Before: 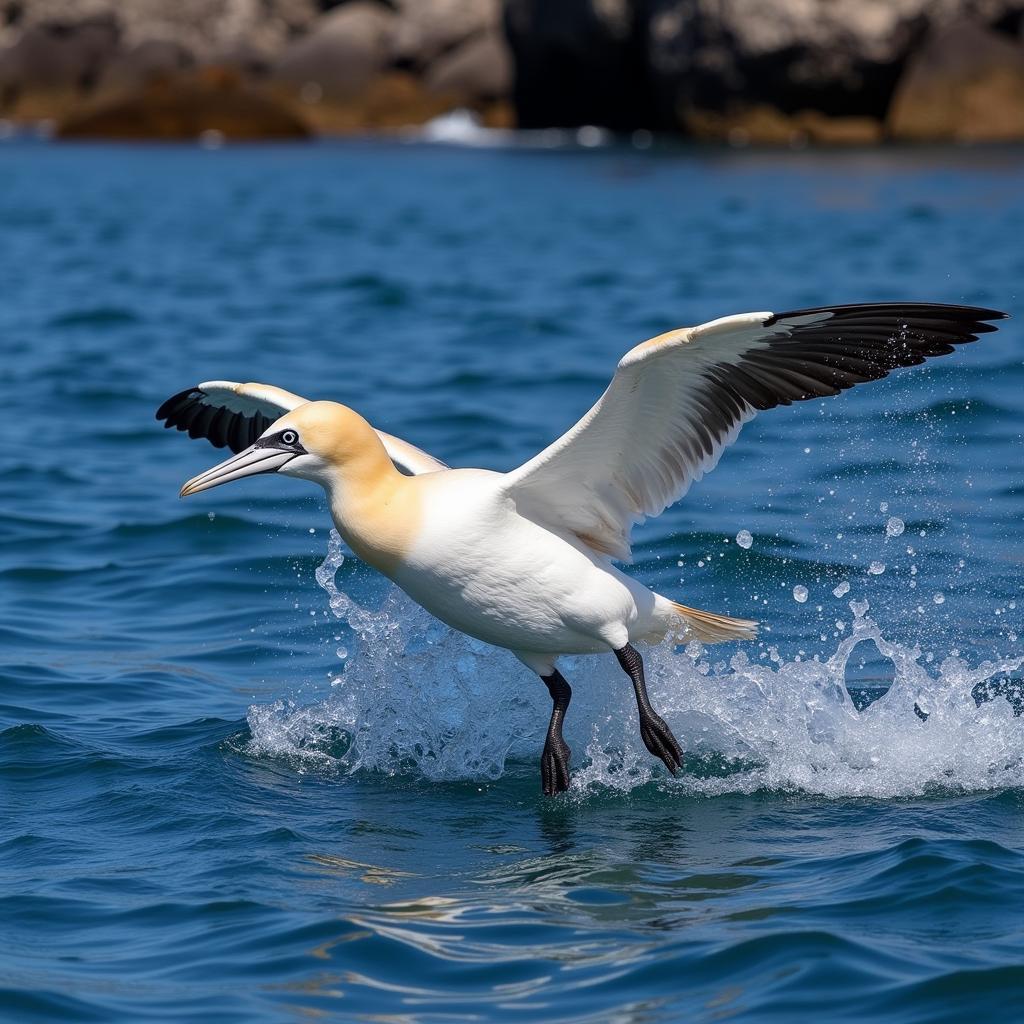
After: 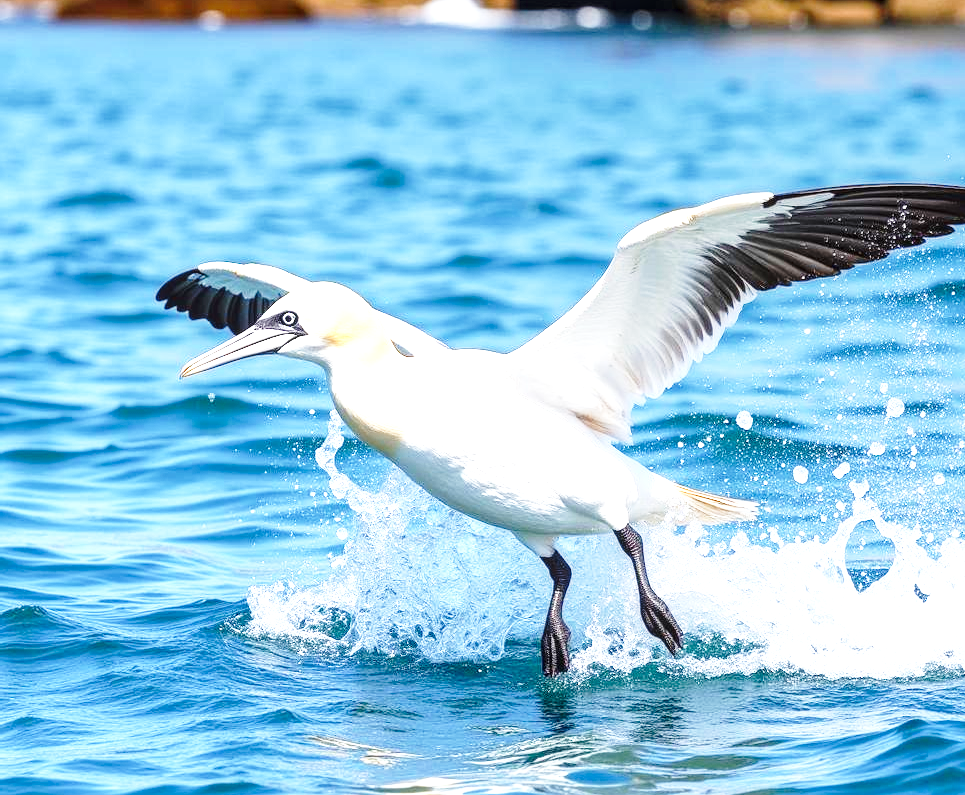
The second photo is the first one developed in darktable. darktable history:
exposure: black level correction 0, exposure 1.671 EV, compensate highlight preservation false
crop and rotate: angle 0.028°, top 11.606%, right 5.662%, bottom 10.636%
local contrast: on, module defaults
base curve: curves: ch0 [(0, 0) (0.028, 0.03) (0.121, 0.232) (0.46, 0.748) (0.859, 0.968) (1, 1)], preserve colors none
